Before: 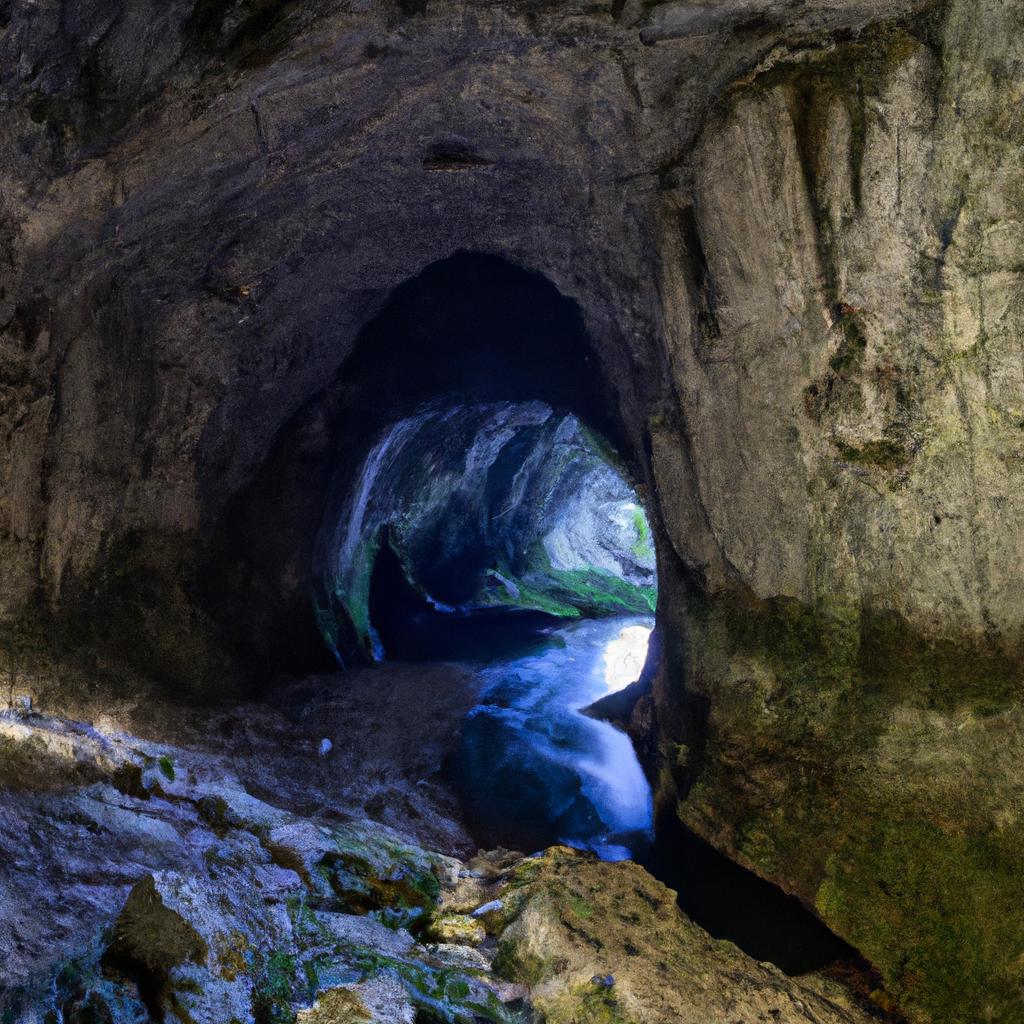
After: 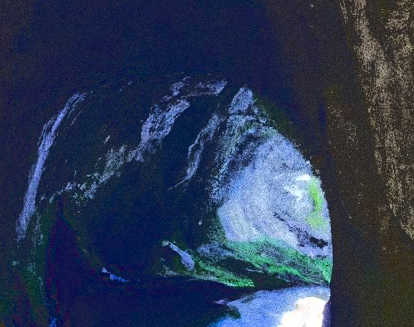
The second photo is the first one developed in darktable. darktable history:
grain: strength 49.07%
crop: left 31.751%, top 32.172%, right 27.8%, bottom 35.83%
base curve: curves: ch0 [(0.065, 0.026) (0.236, 0.358) (0.53, 0.546) (0.777, 0.841) (0.924, 0.992)], preserve colors average RGB
